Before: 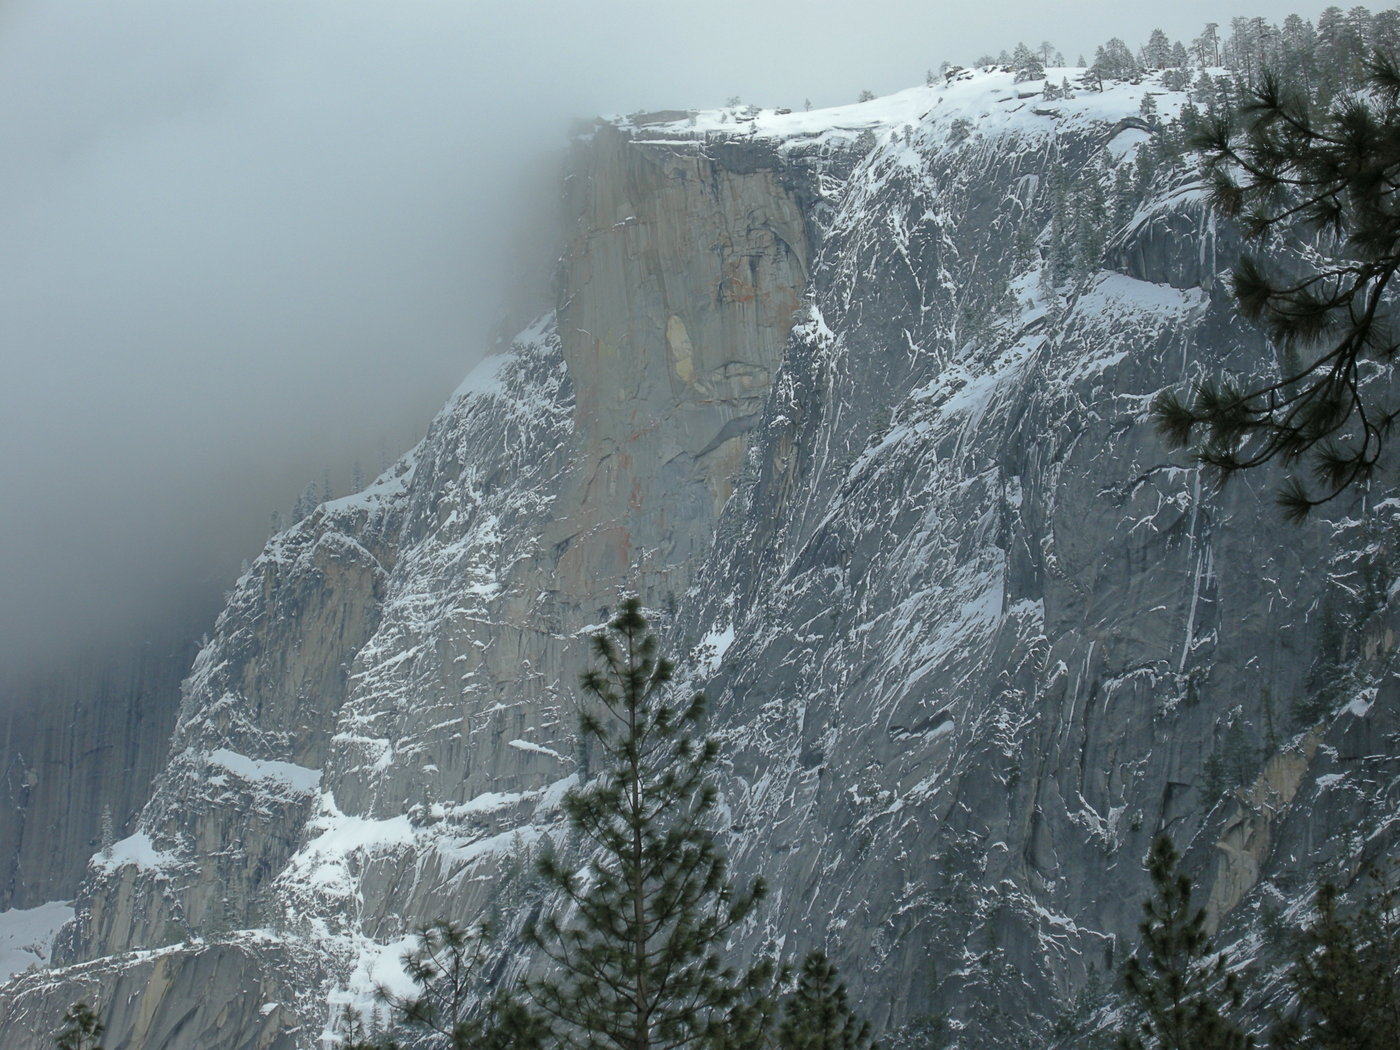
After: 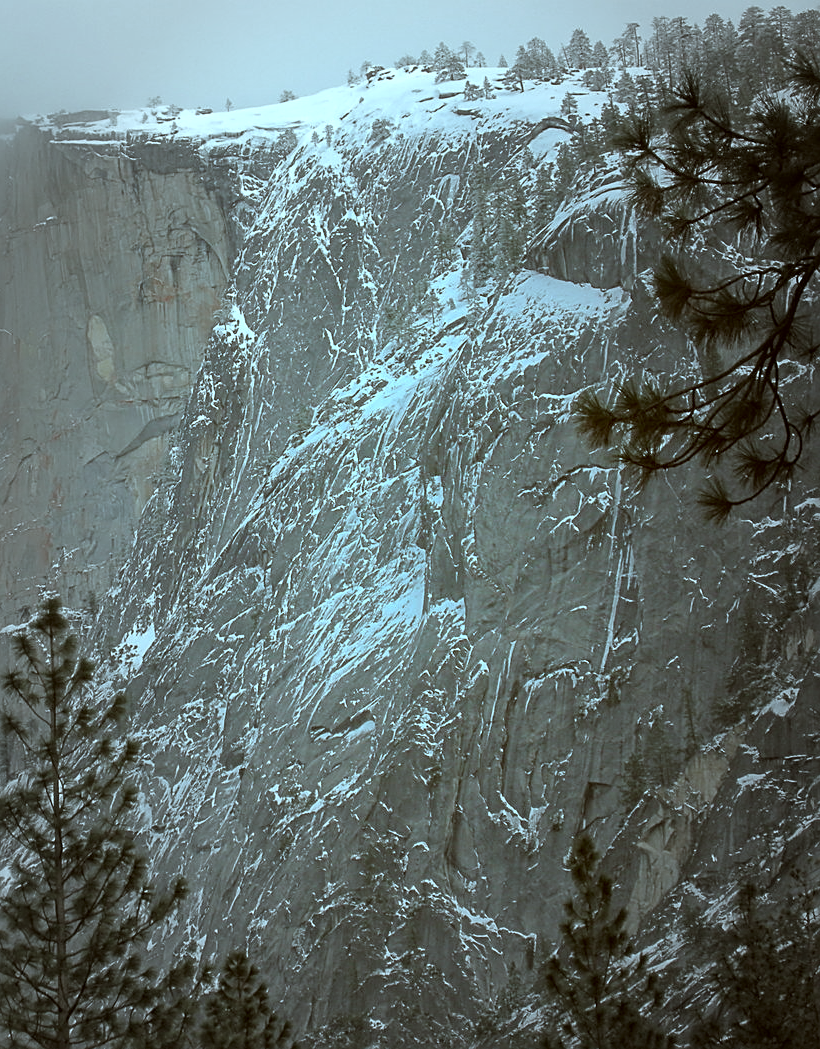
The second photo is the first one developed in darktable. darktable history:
vignetting: fall-off start 16.3%, fall-off radius 98.72%, width/height ratio 0.723
color correction: highlights a* -14.85, highlights b* -16.65, shadows a* 10.47, shadows b* 29.94
exposure: exposure 0.744 EV, compensate highlight preservation false
sharpen: on, module defaults
crop: left 41.402%
